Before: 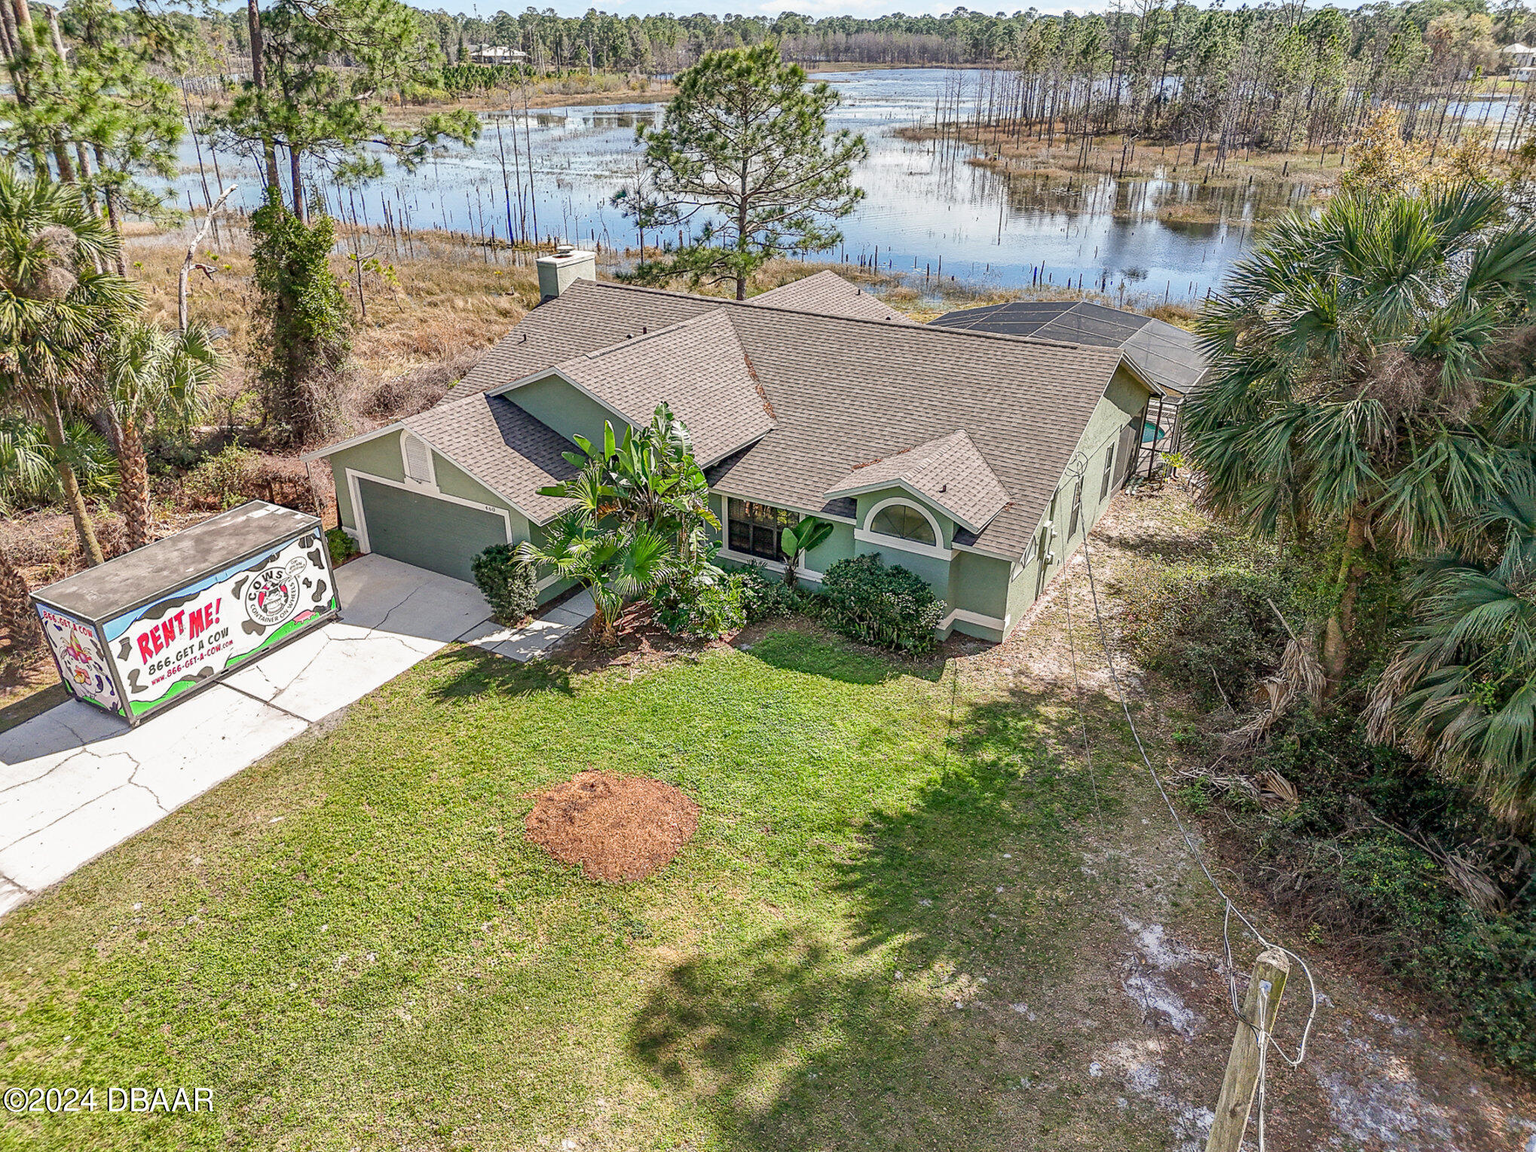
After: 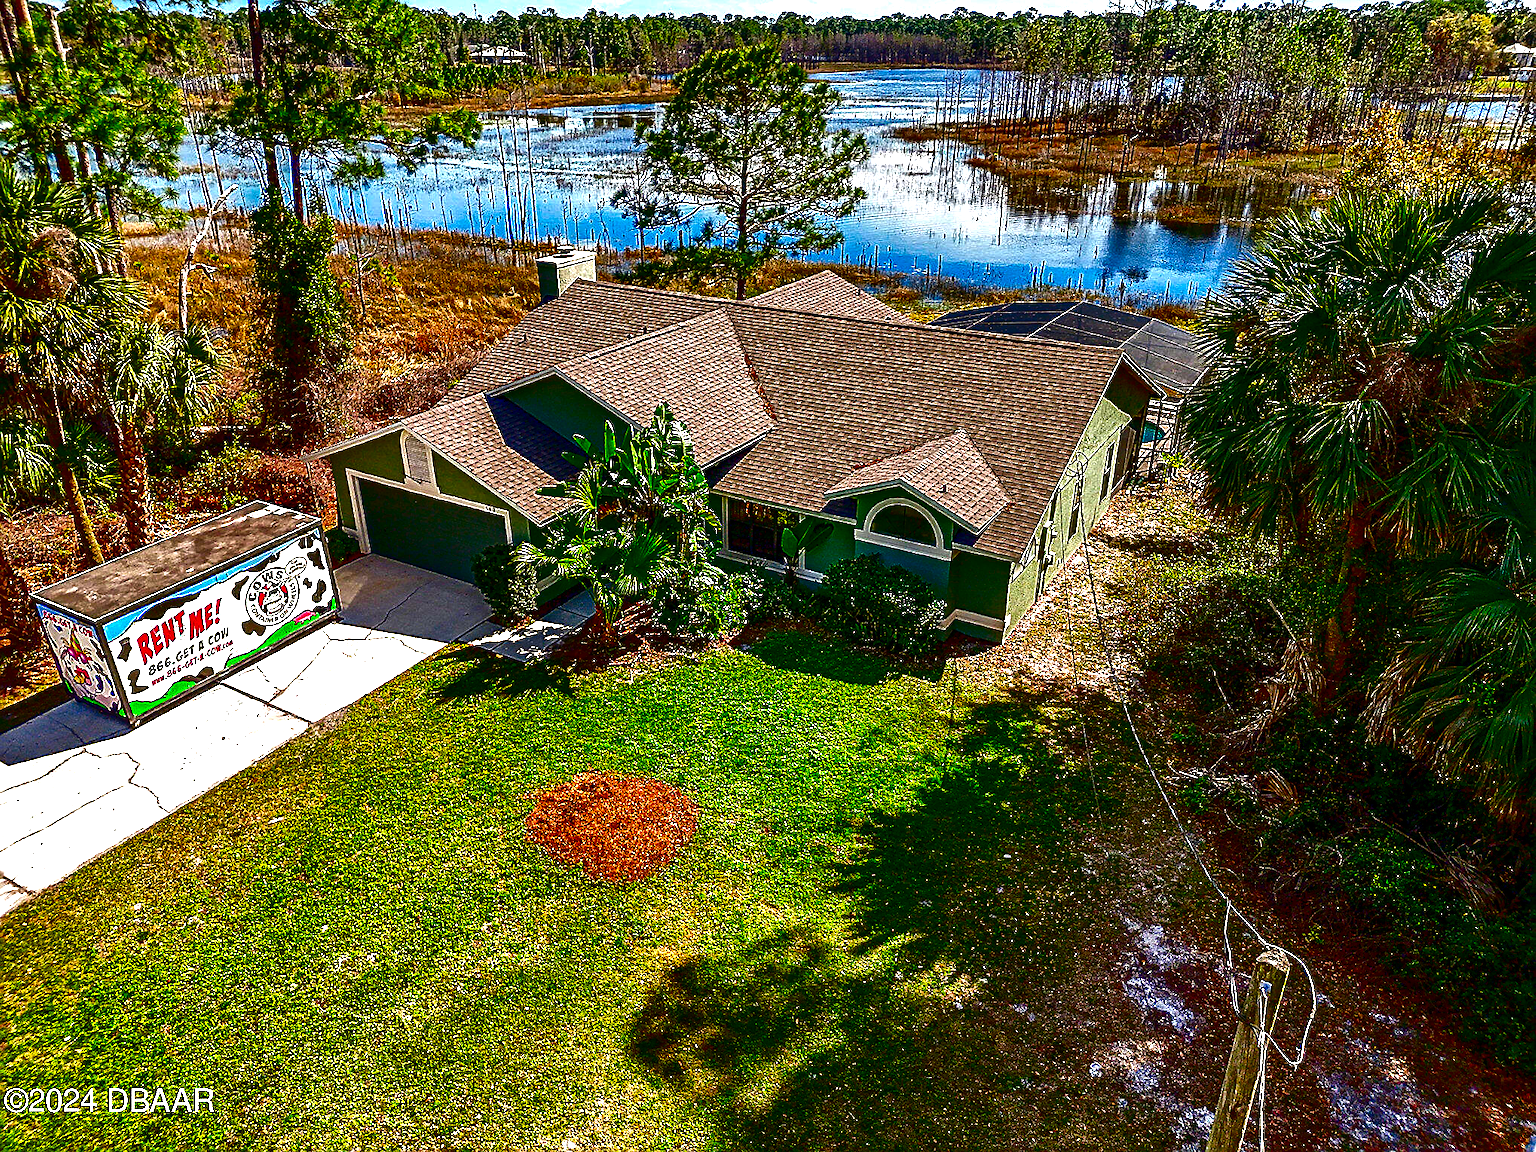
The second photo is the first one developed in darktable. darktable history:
color balance rgb: linear chroma grading › global chroma 1.662%, linear chroma grading › mid-tones -1.344%, perceptual saturation grading › global saturation 29.847%, perceptual brilliance grading › global brilliance 10.951%, global vibrance 11.287%
contrast brightness saturation: brightness -0.999, saturation 0.997
sharpen: on, module defaults
